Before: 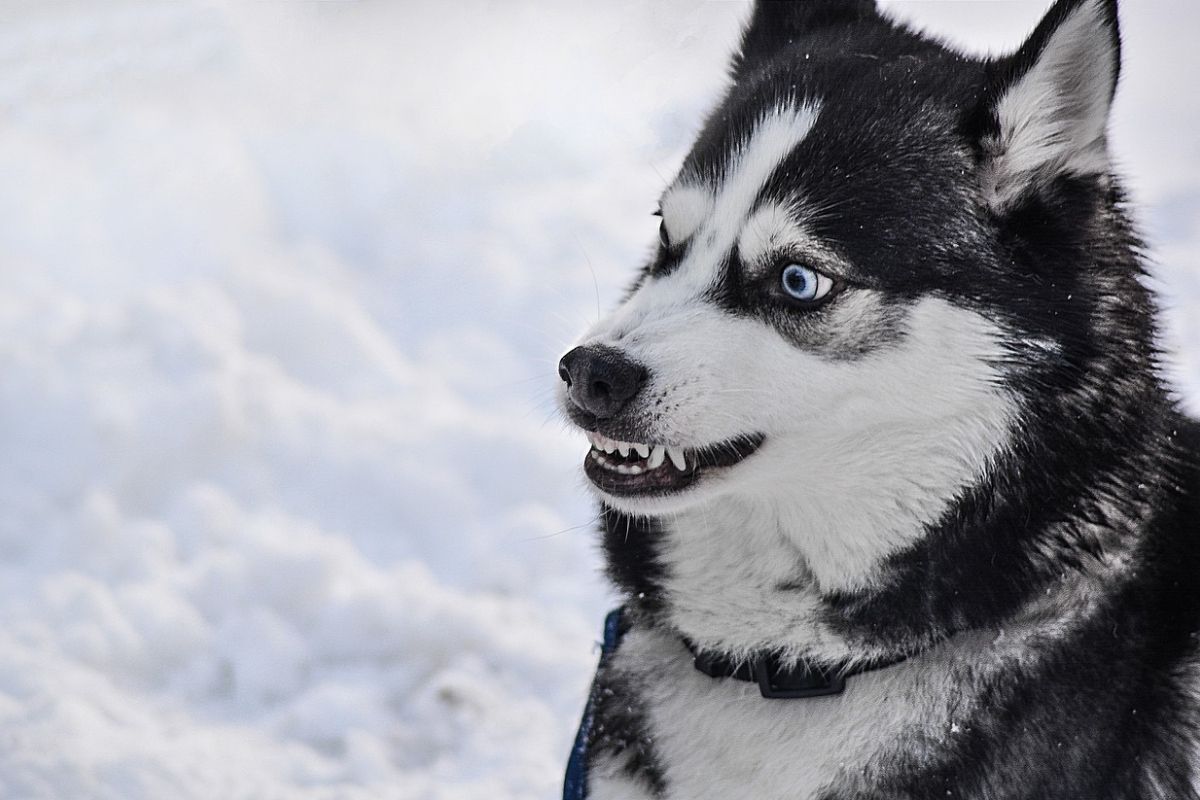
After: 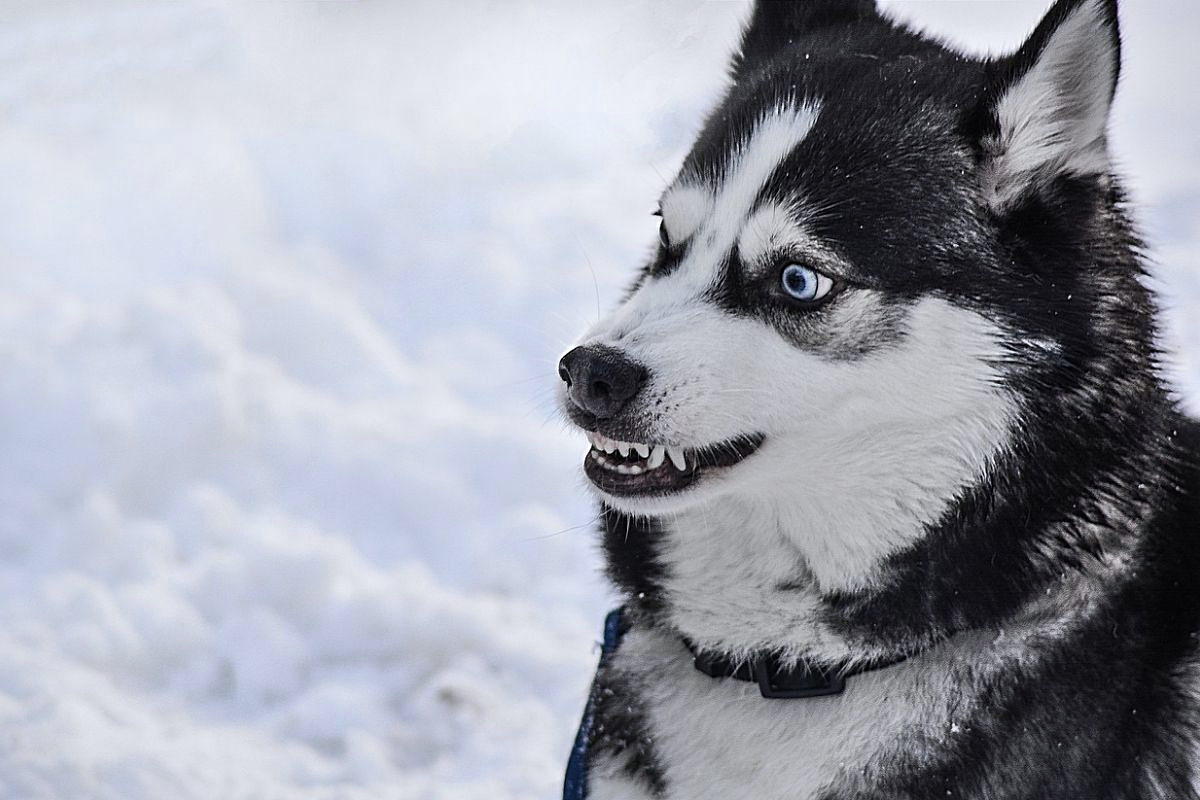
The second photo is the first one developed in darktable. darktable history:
white balance: red 0.988, blue 1.017
sharpen: amount 0.2
exposure: compensate highlight preservation false
